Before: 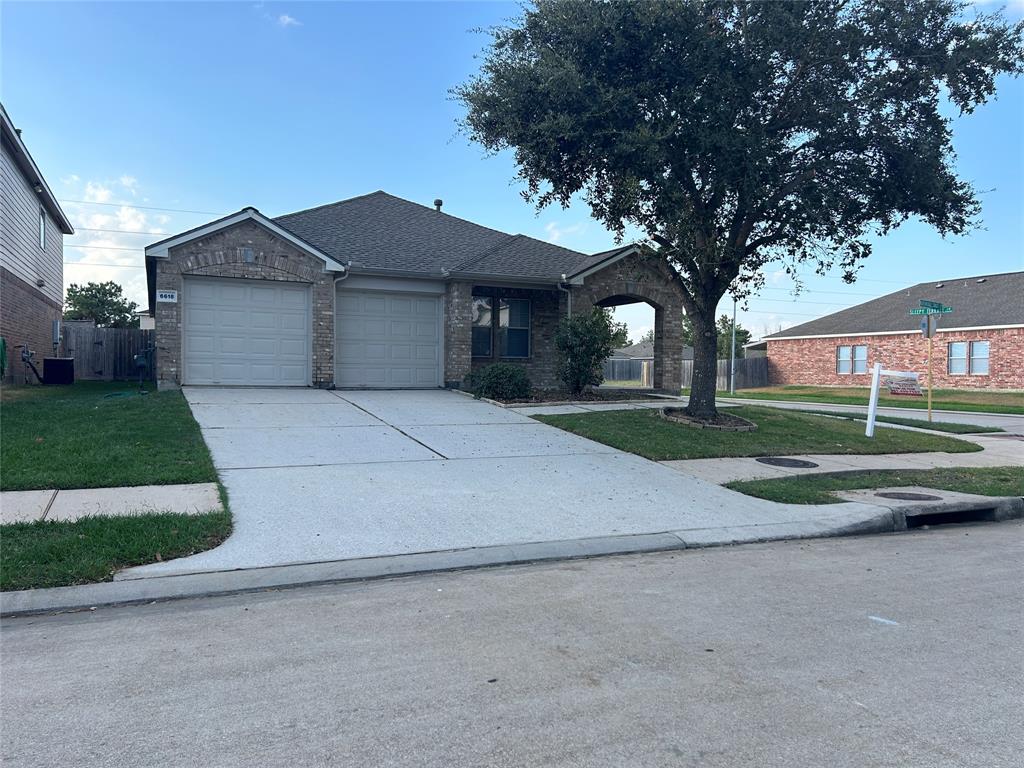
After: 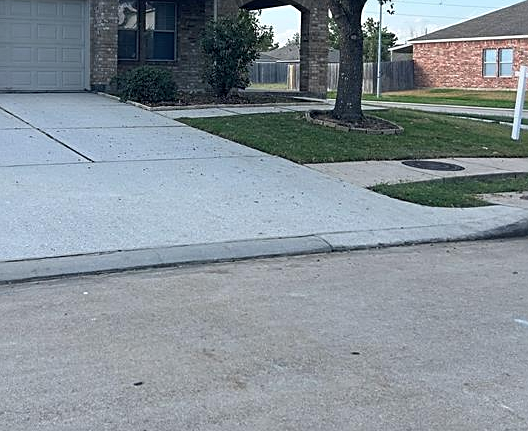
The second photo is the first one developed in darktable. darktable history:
tone equalizer: on, module defaults
crop: left 34.639%, top 38.703%, right 13.771%, bottom 5.134%
sharpen: on, module defaults
